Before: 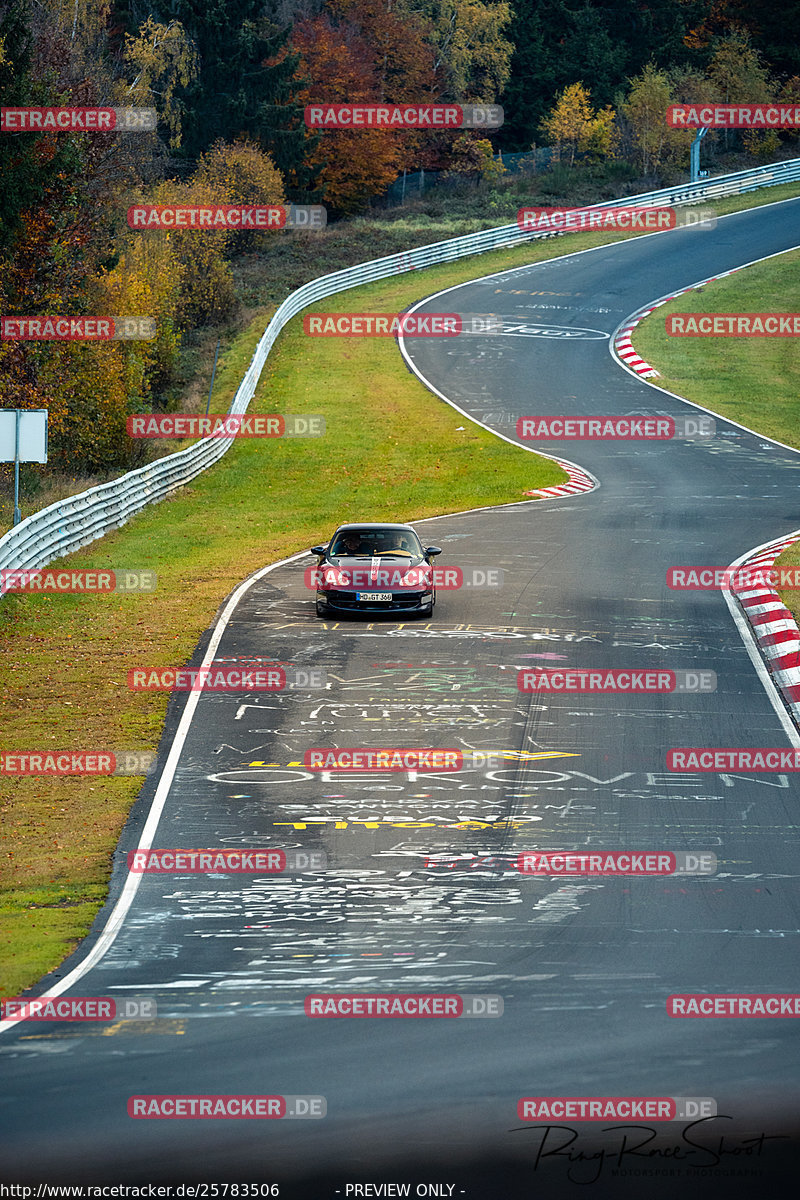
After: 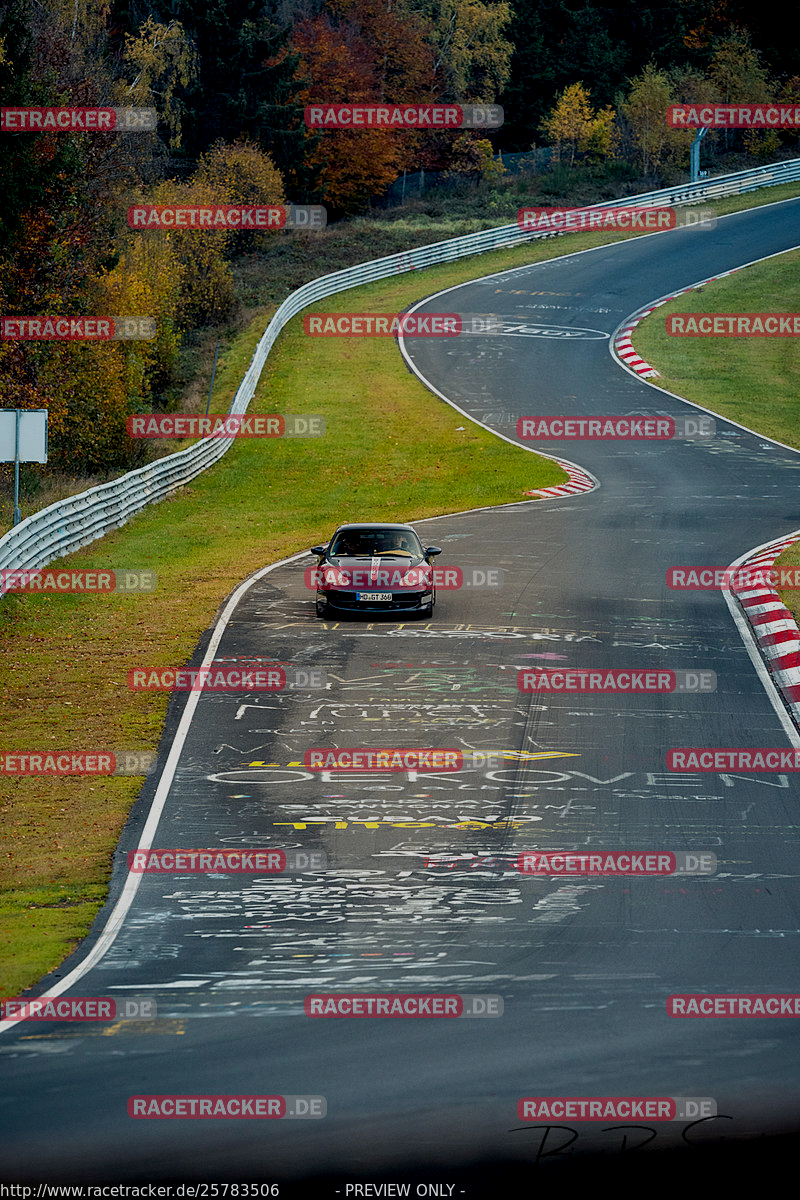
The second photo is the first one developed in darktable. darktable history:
exposure: black level correction 0.009, exposure -0.611 EV, compensate exposure bias true, compensate highlight preservation false
